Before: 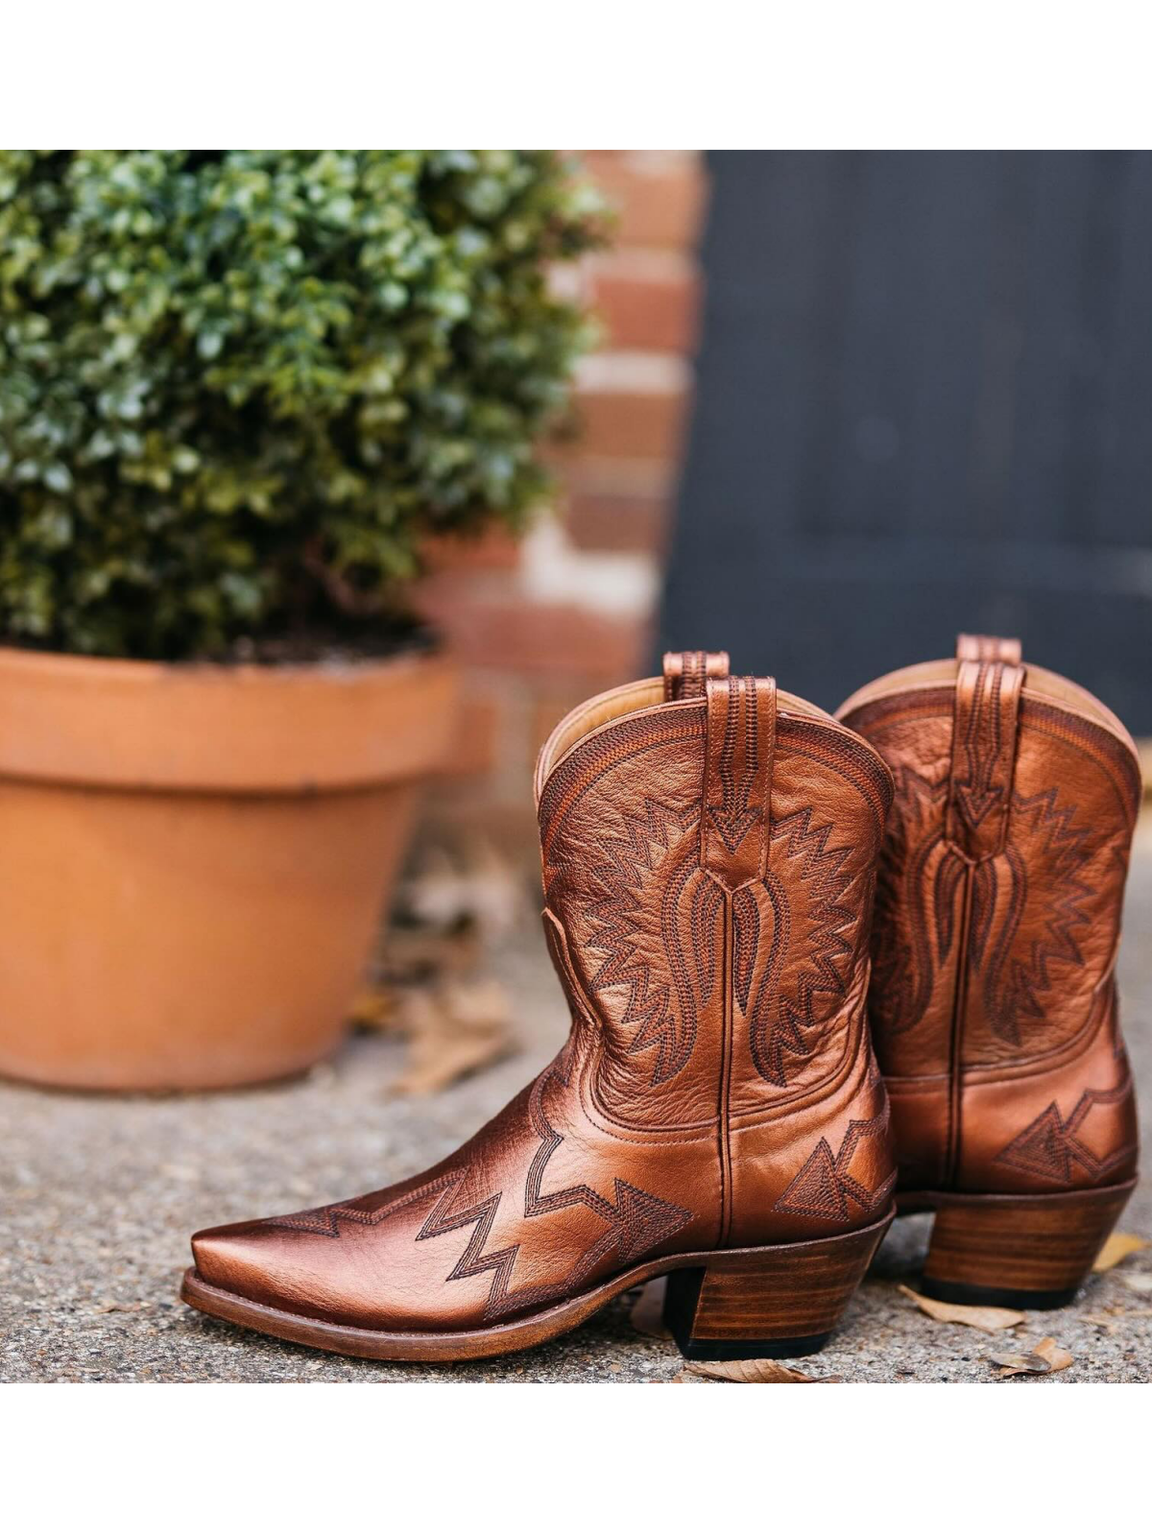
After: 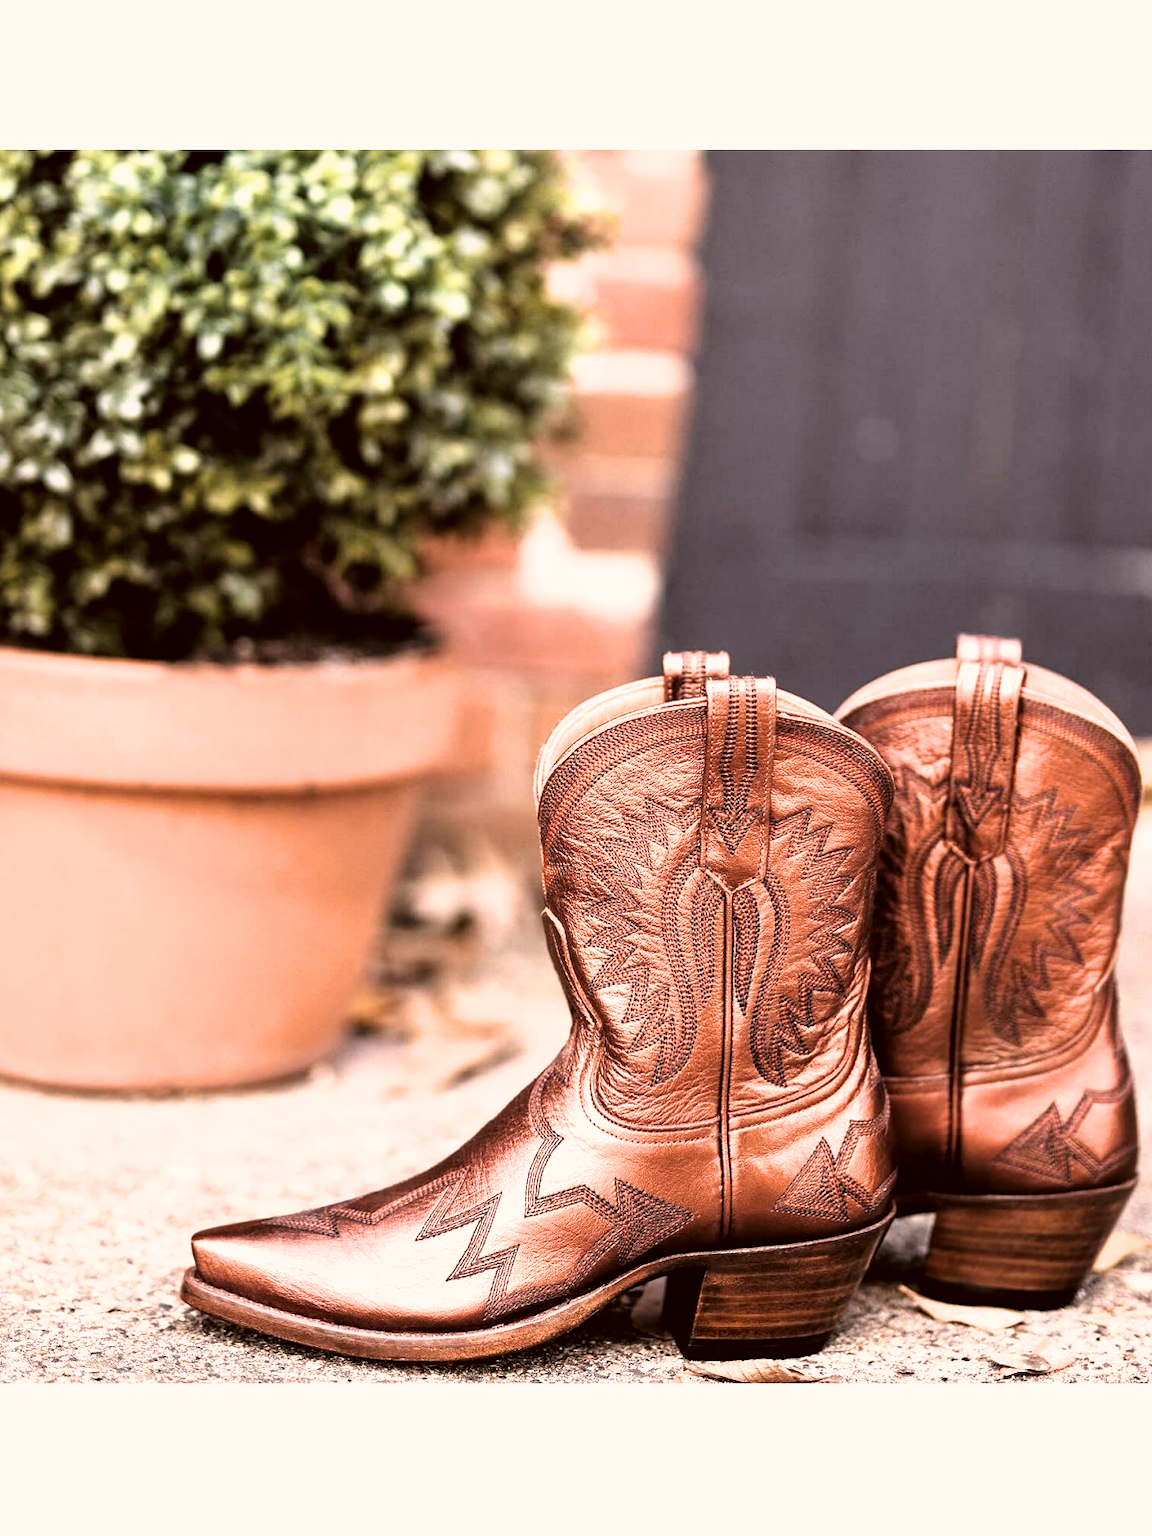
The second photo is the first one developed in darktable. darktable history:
filmic rgb: black relative exposure -8.72 EV, white relative exposure 2.73 EV, target black luminance 0%, hardness 6.28, latitude 76.65%, contrast 1.326, shadows ↔ highlights balance -0.351%
exposure: black level correction 0, exposure 1.105 EV, compensate highlight preservation false
color correction: highlights a* 10.23, highlights b* 9.78, shadows a* 8.51, shadows b* 8.29, saturation 0.77
